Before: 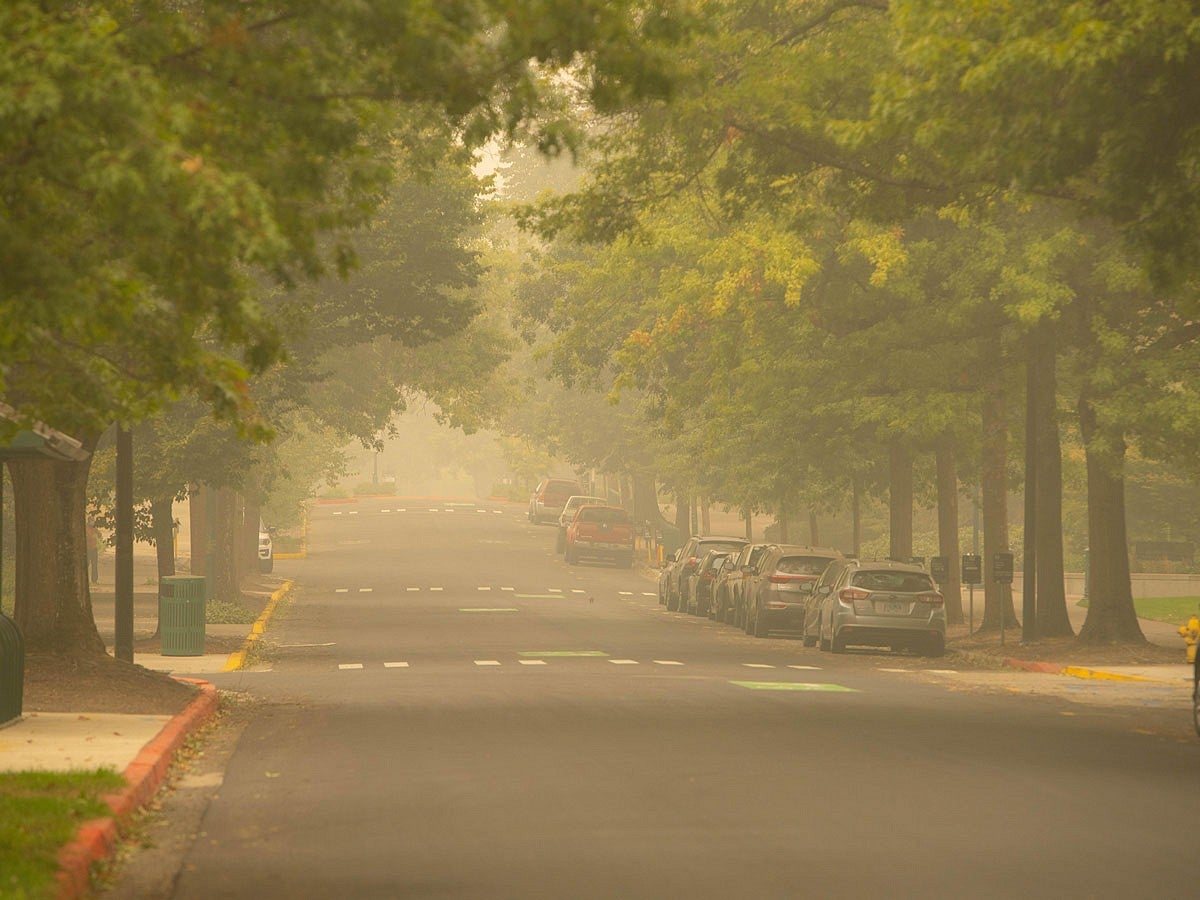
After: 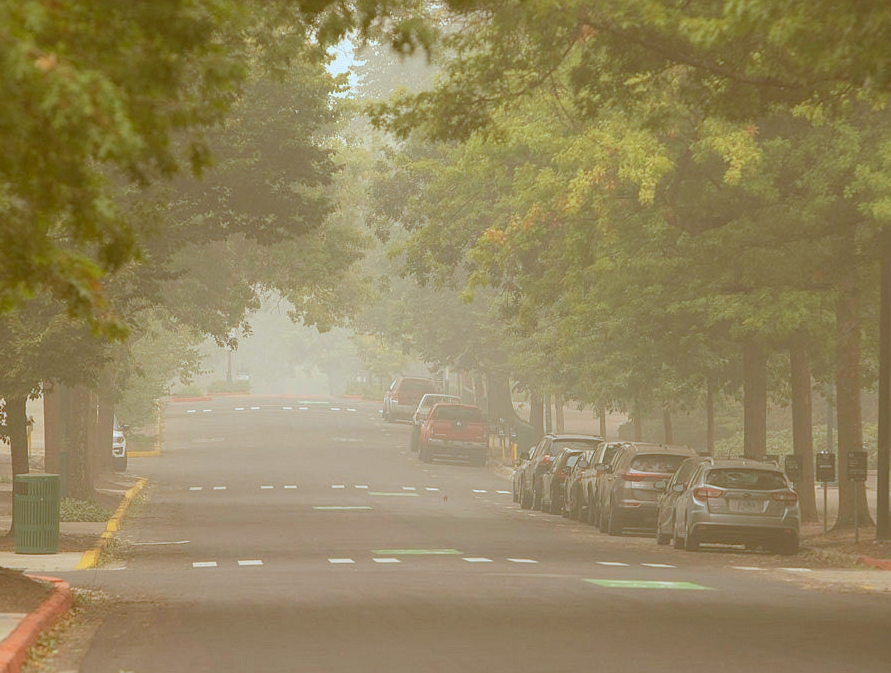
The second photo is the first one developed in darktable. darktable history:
crop and rotate: left 12.221%, top 11.427%, right 13.486%, bottom 13.793%
color calibration: illuminant custom, x 0.367, y 0.392, temperature 4436.86 K
color correction: highlights a* -14.64, highlights b* -16.61, shadows a* 10.8, shadows b* 29.42
levels: white 99.96%
